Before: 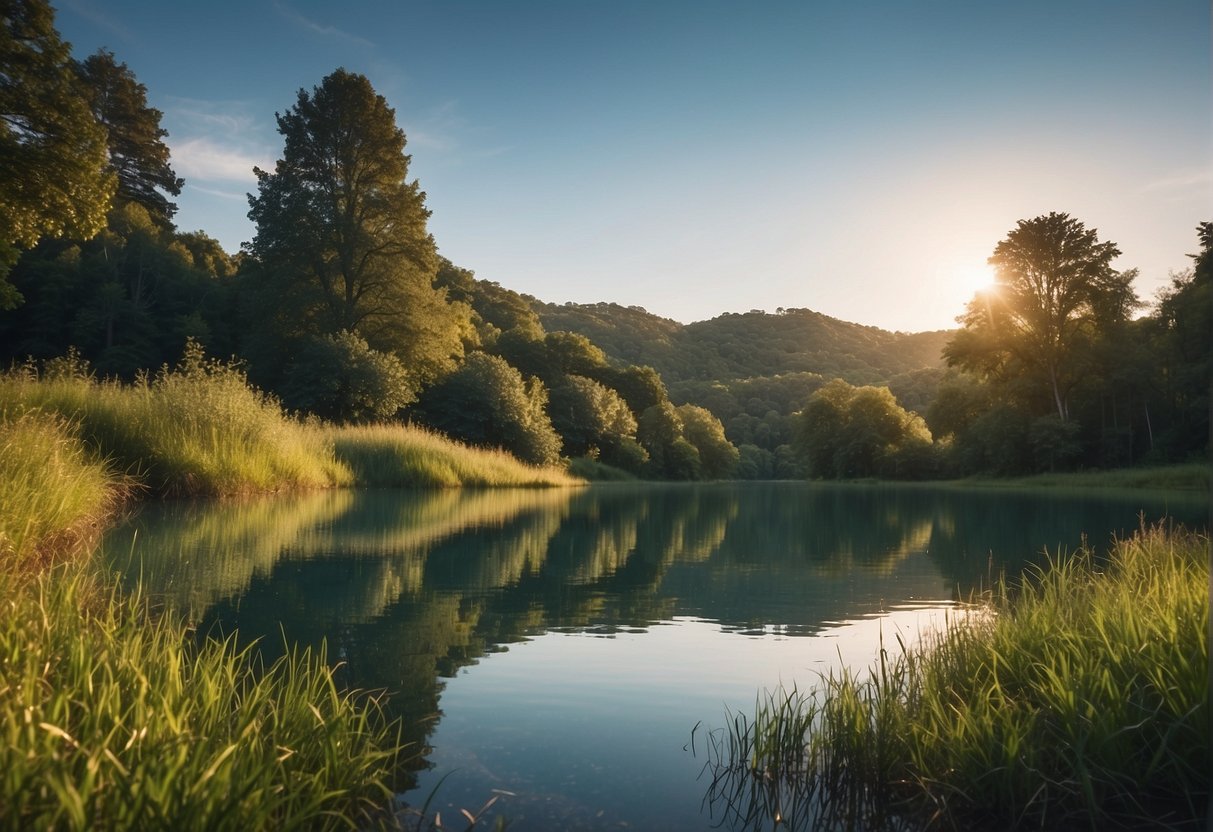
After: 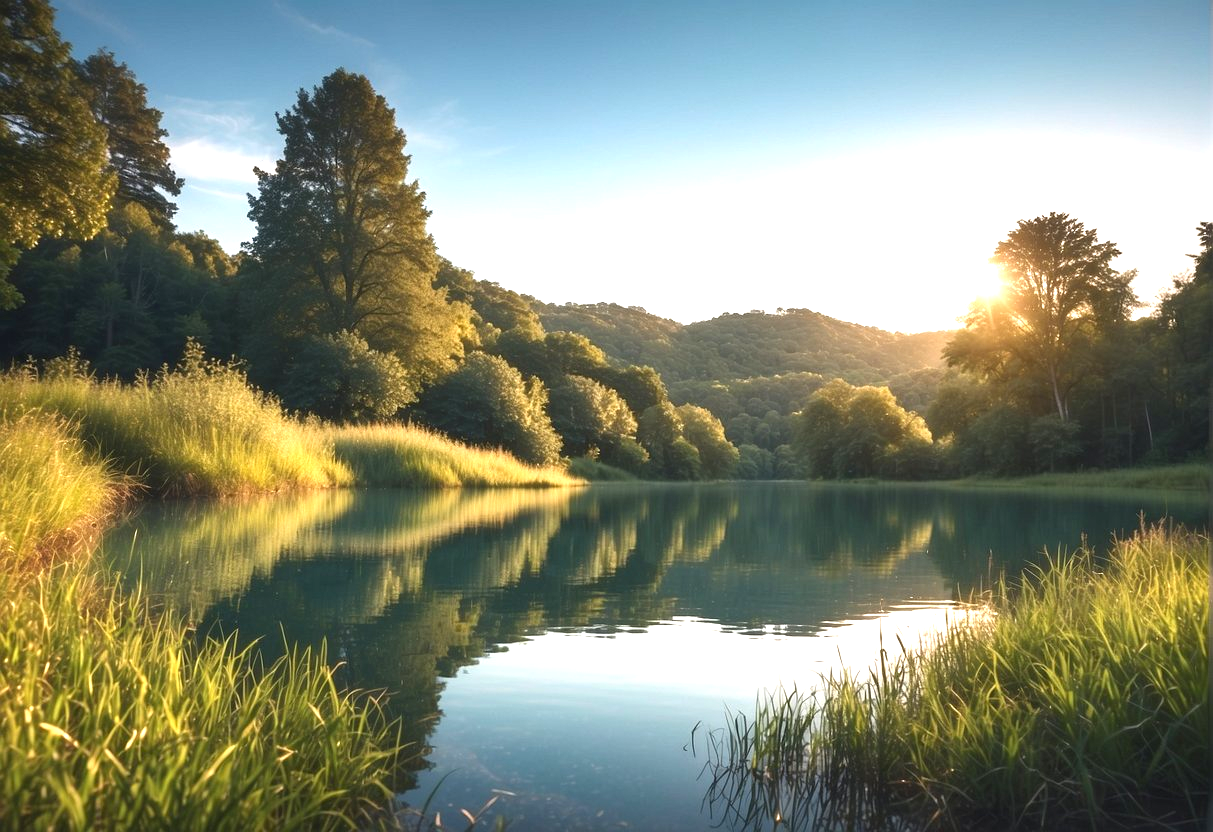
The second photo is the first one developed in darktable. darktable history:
exposure: black level correction 0, exposure 1.1 EV, compensate exposure bias true, compensate highlight preservation false
tone equalizer: on, module defaults
